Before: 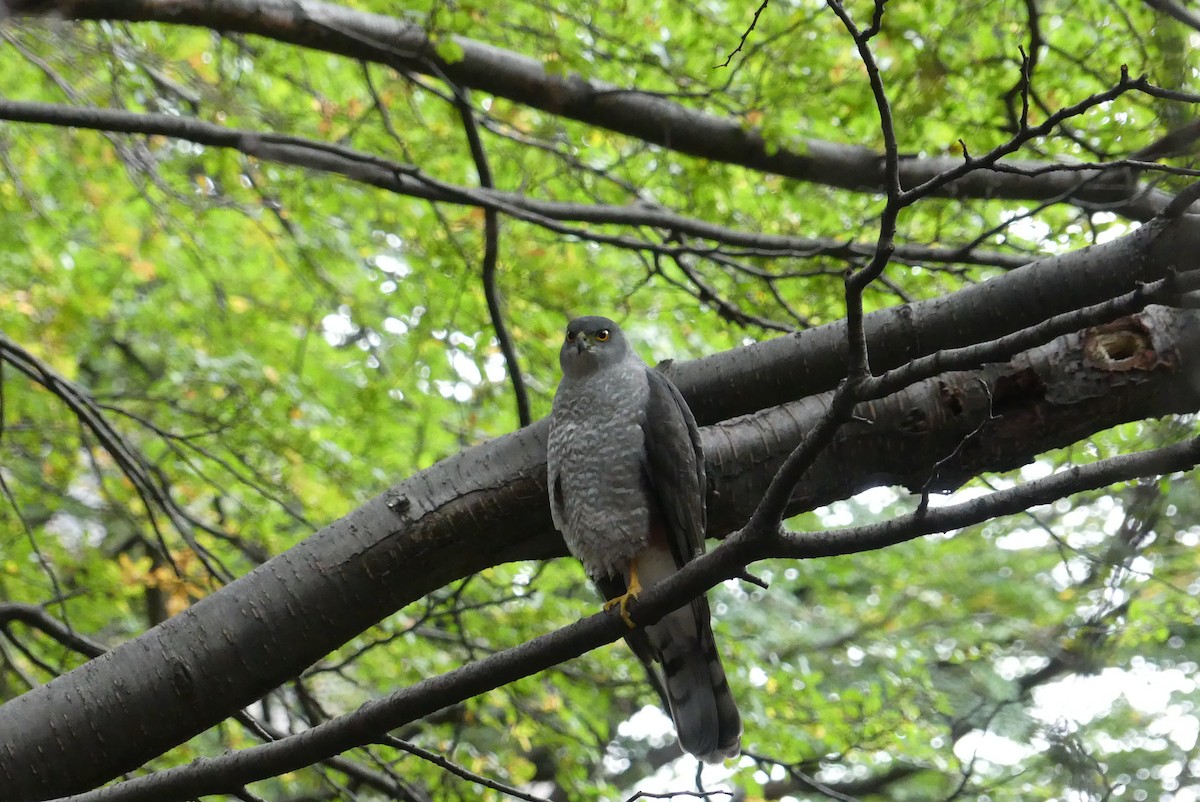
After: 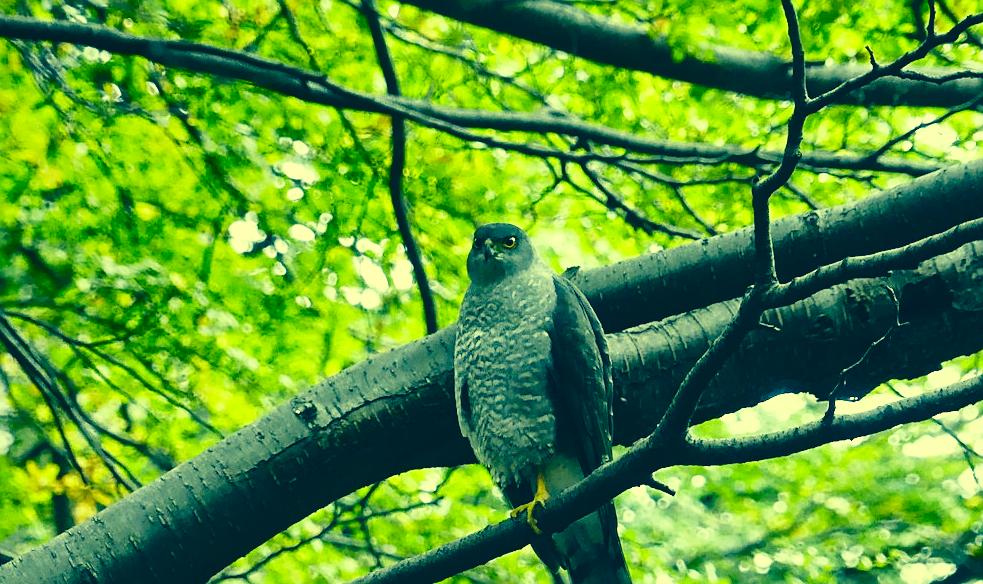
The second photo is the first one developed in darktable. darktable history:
crop: left 7.757%, top 11.687%, right 10.266%, bottom 15.444%
color correction: highlights a* -15.27, highlights b* 39.72, shadows a* -39.24, shadows b* -25.43
base curve: curves: ch0 [(0, 0) (0.028, 0.03) (0.121, 0.232) (0.46, 0.748) (0.859, 0.968) (1, 1)], preserve colors none
sharpen: amount 0.549
local contrast: mode bilateral grid, contrast 20, coarseness 51, detail 120%, midtone range 0.2
shadows and highlights: shadows 20.94, highlights -81.25, soften with gaussian
